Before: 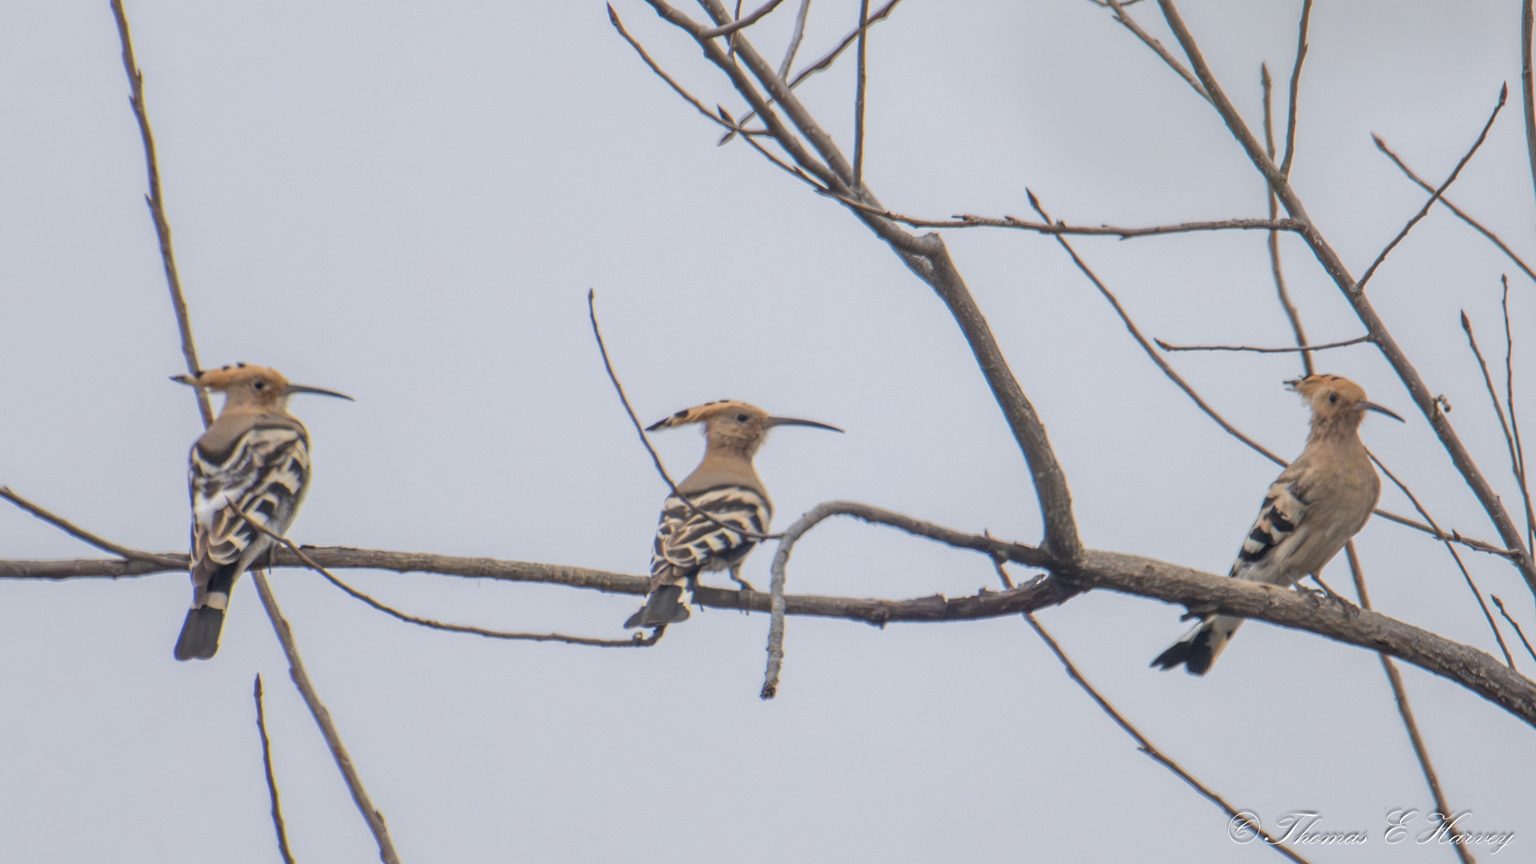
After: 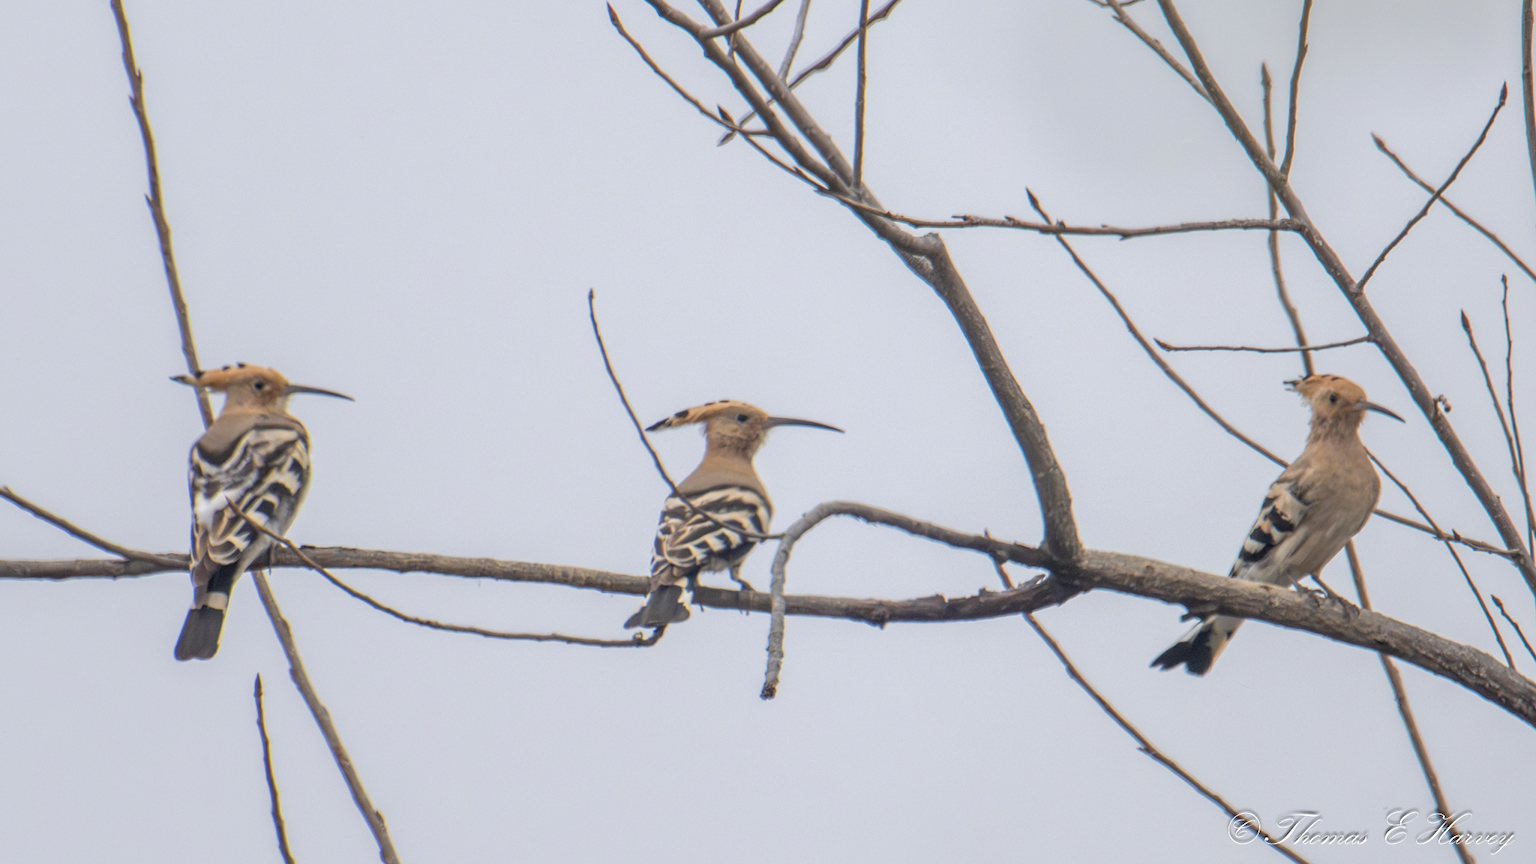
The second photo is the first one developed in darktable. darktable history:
exposure: black level correction 0.002, exposure 0.145 EV, compensate highlight preservation false
